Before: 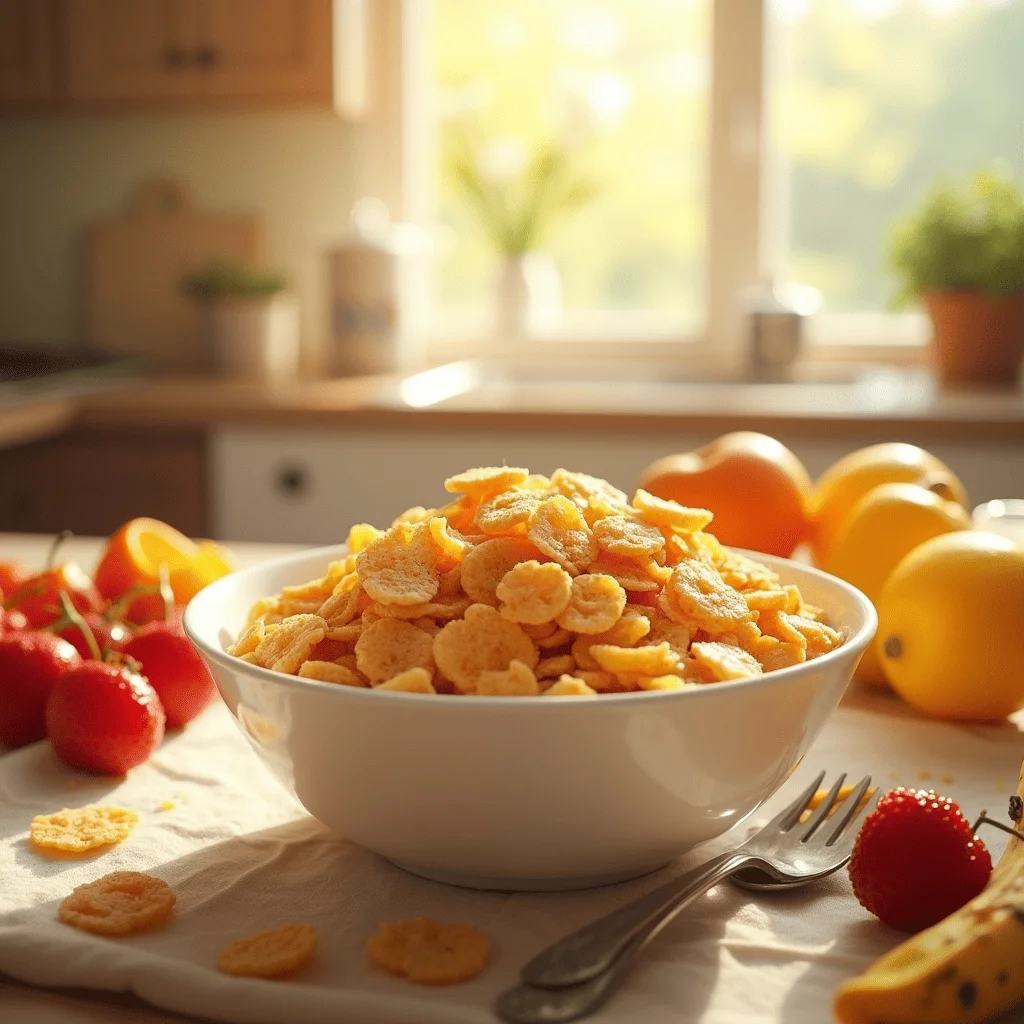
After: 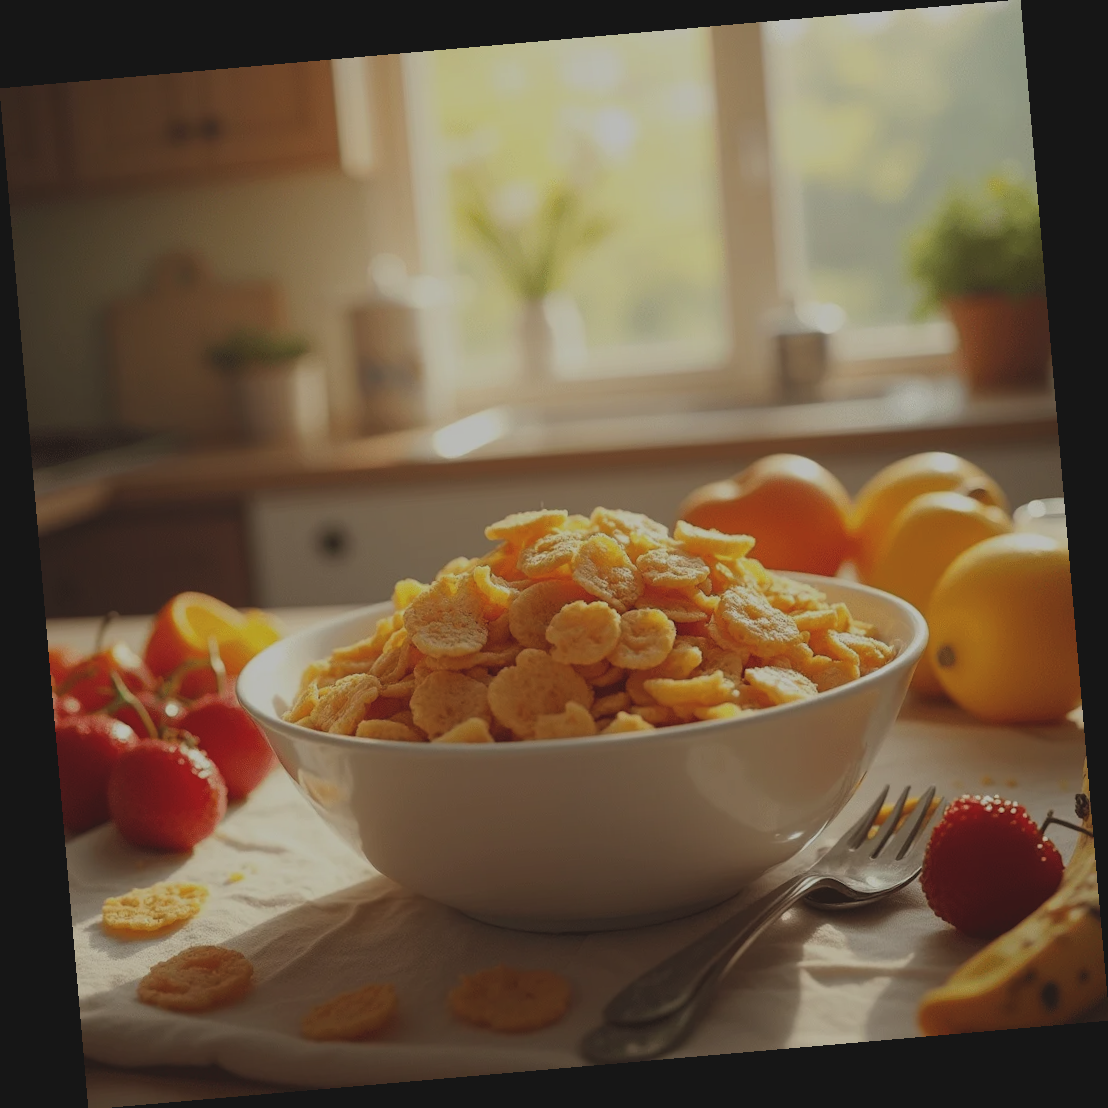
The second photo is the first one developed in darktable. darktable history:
exposure: black level correction -0.016, exposure -1.018 EV, compensate highlight preservation false
rotate and perspective: rotation -4.98°, automatic cropping off
